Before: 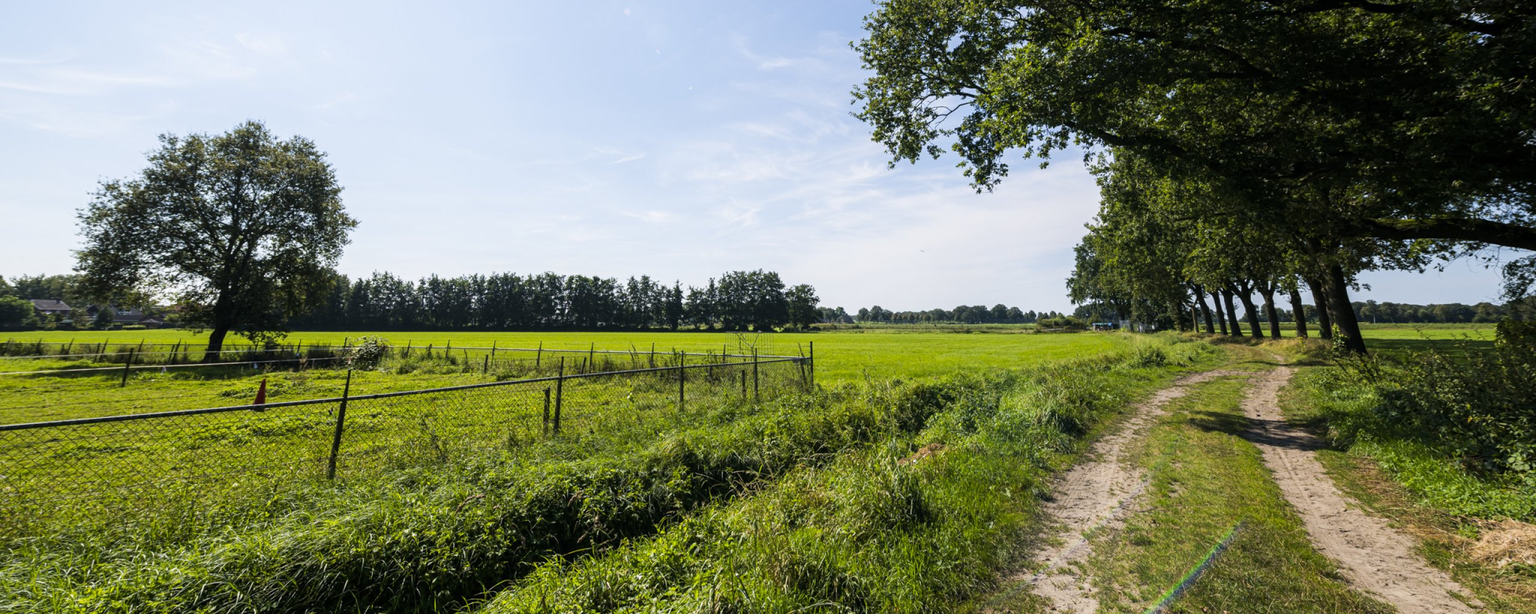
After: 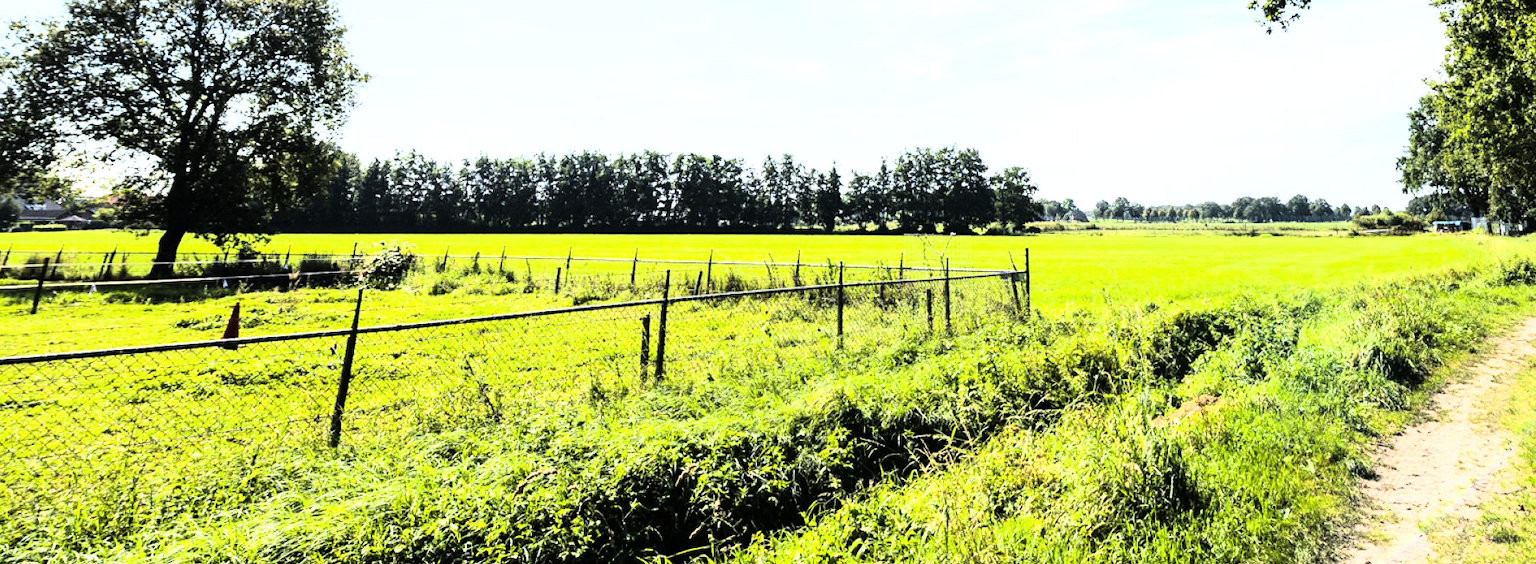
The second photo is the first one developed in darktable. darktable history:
crop: left 6.488%, top 27.668%, right 24.183%, bottom 8.656%
rgb curve: curves: ch0 [(0, 0) (0.21, 0.15) (0.24, 0.21) (0.5, 0.75) (0.75, 0.96) (0.89, 0.99) (1, 1)]; ch1 [(0, 0.02) (0.21, 0.13) (0.25, 0.2) (0.5, 0.67) (0.75, 0.9) (0.89, 0.97) (1, 1)]; ch2 [(0, 0.02) (0.21, 0.13) (0.25, 0.2) (0.5, 0.67) (0.75, 0.9) (0.89, 0.97) (1, 1)], compensate middle gray true
rotate and perspective: automatic cropping off
exposure: black level correction 0, exposure 0.7 EV, compensate exposure bias true, compensate highlight preservation false
